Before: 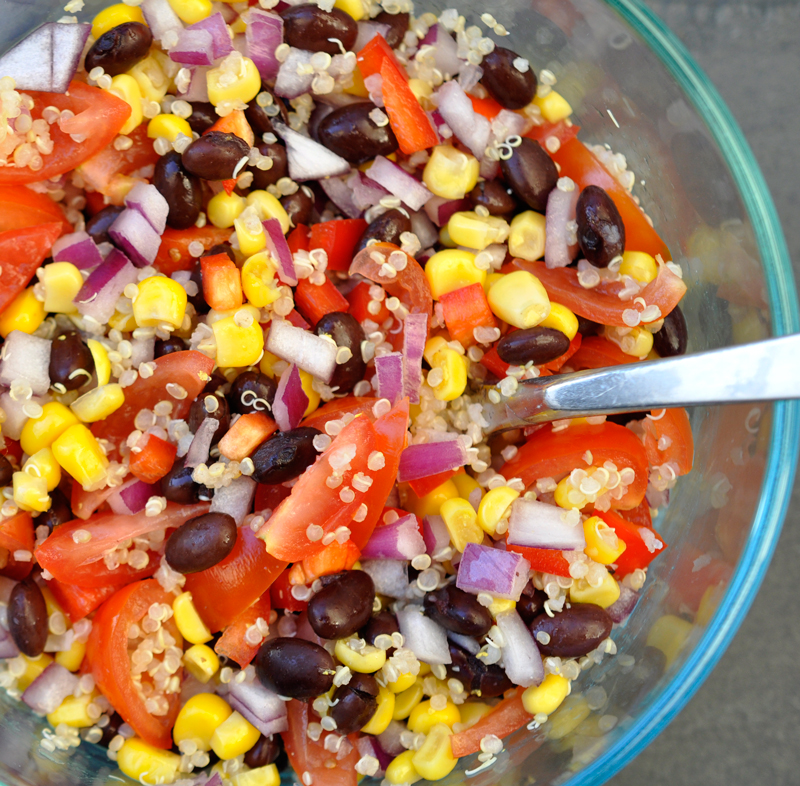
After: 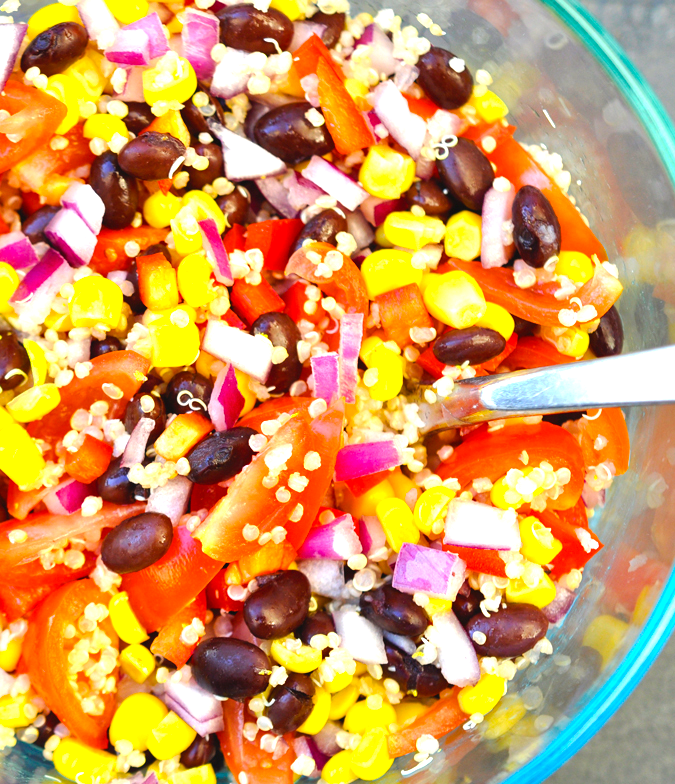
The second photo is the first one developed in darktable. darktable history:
color balance rgb: perceptual saturation grading › global saturation 25%, global vibrance 20%
exposure: black level correction -0.002, exposure 1.115 EV, compensate highlight preservation false
crop: left 8.026%, right 7.374%
